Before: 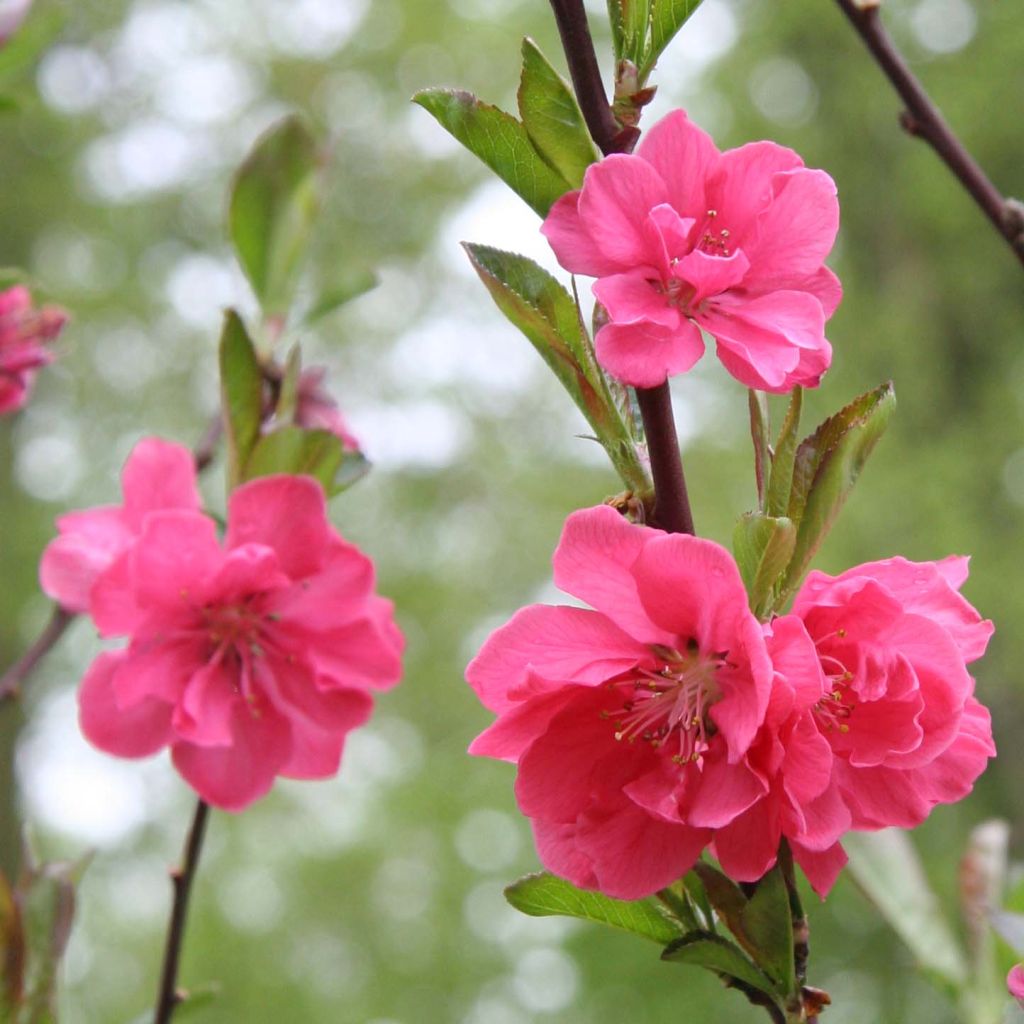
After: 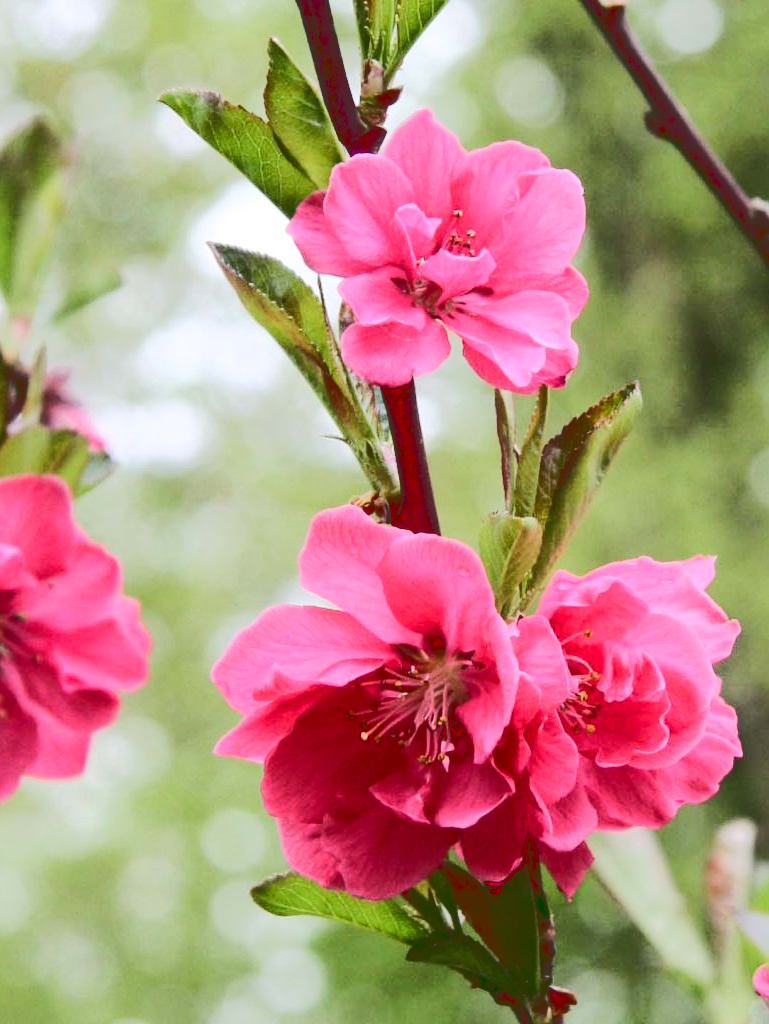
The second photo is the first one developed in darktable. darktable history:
tone curve: curves: ch0 [(0, 0) (0.003, 0.198) (0.011, 0.198) (0.025, 0.198) (0.044, 0.198) (0.069, 0.201) (0.1, 0.202) (0.136, 0.207) (0.177, 0.212) (0.224, 0.222) (0.277, 0.27) (0.335, 0.332) (0.399, 0.422) (0.468, 0.542) (0.543, 0.626) (0.623, 0.698) (0.709, 0.764) (0.801, 0.82) (0.898, 0.863) (1, 1)], color space Lab, linked channels
crop and rotate: left 24.838%
contrast brightness saturation: contrast 0.299
